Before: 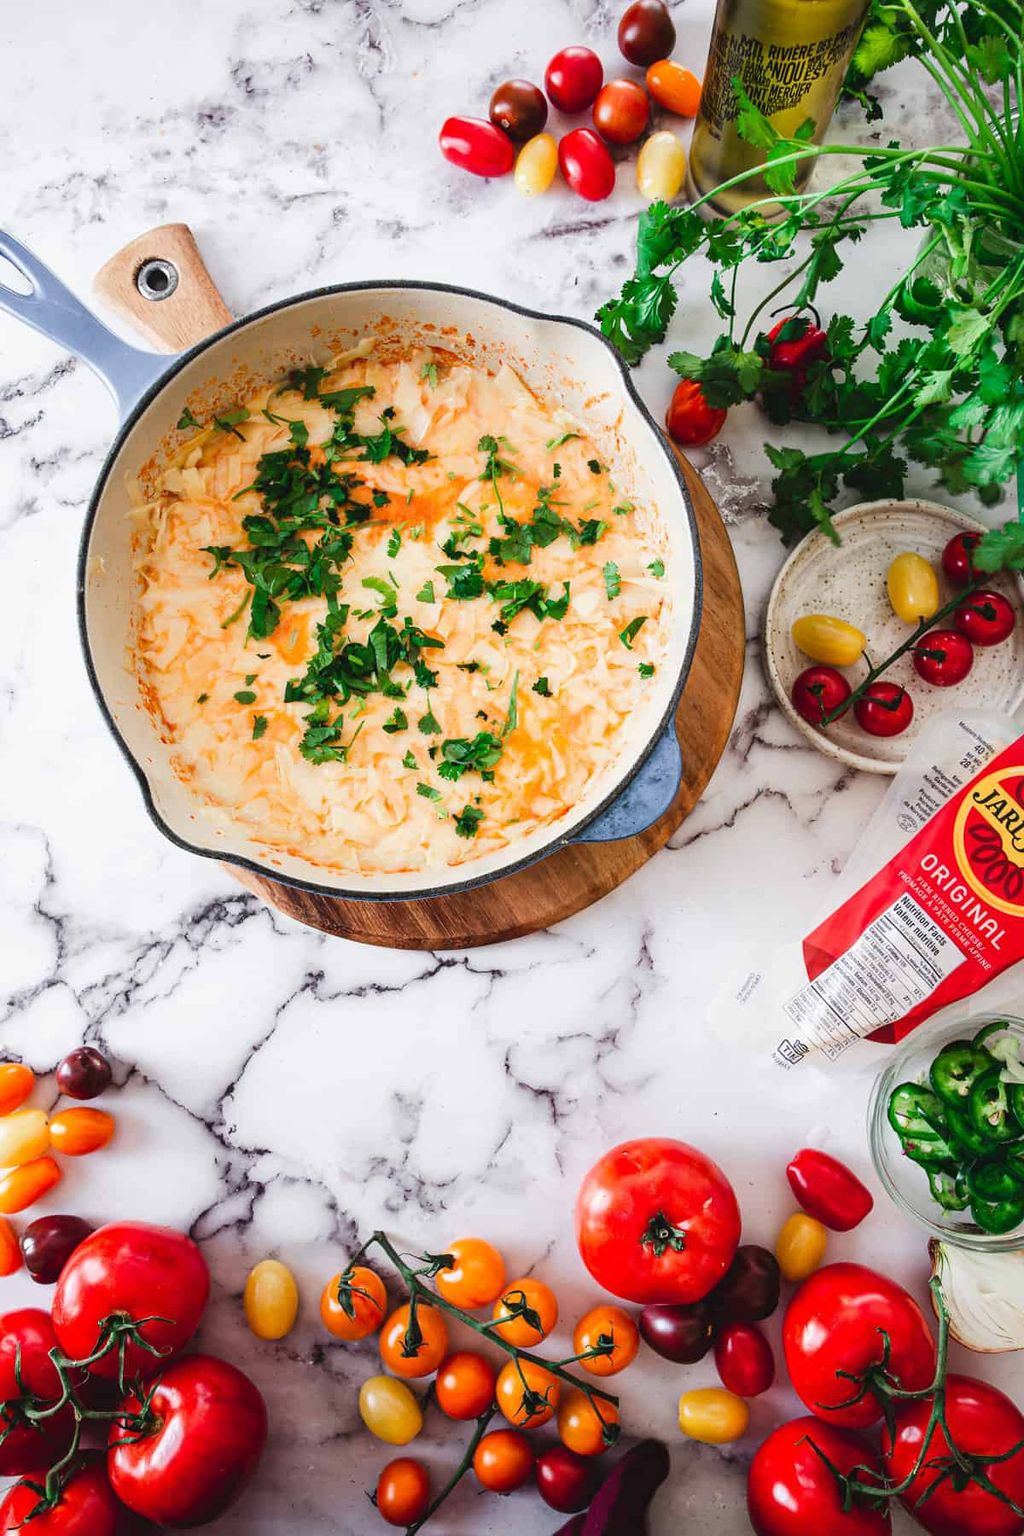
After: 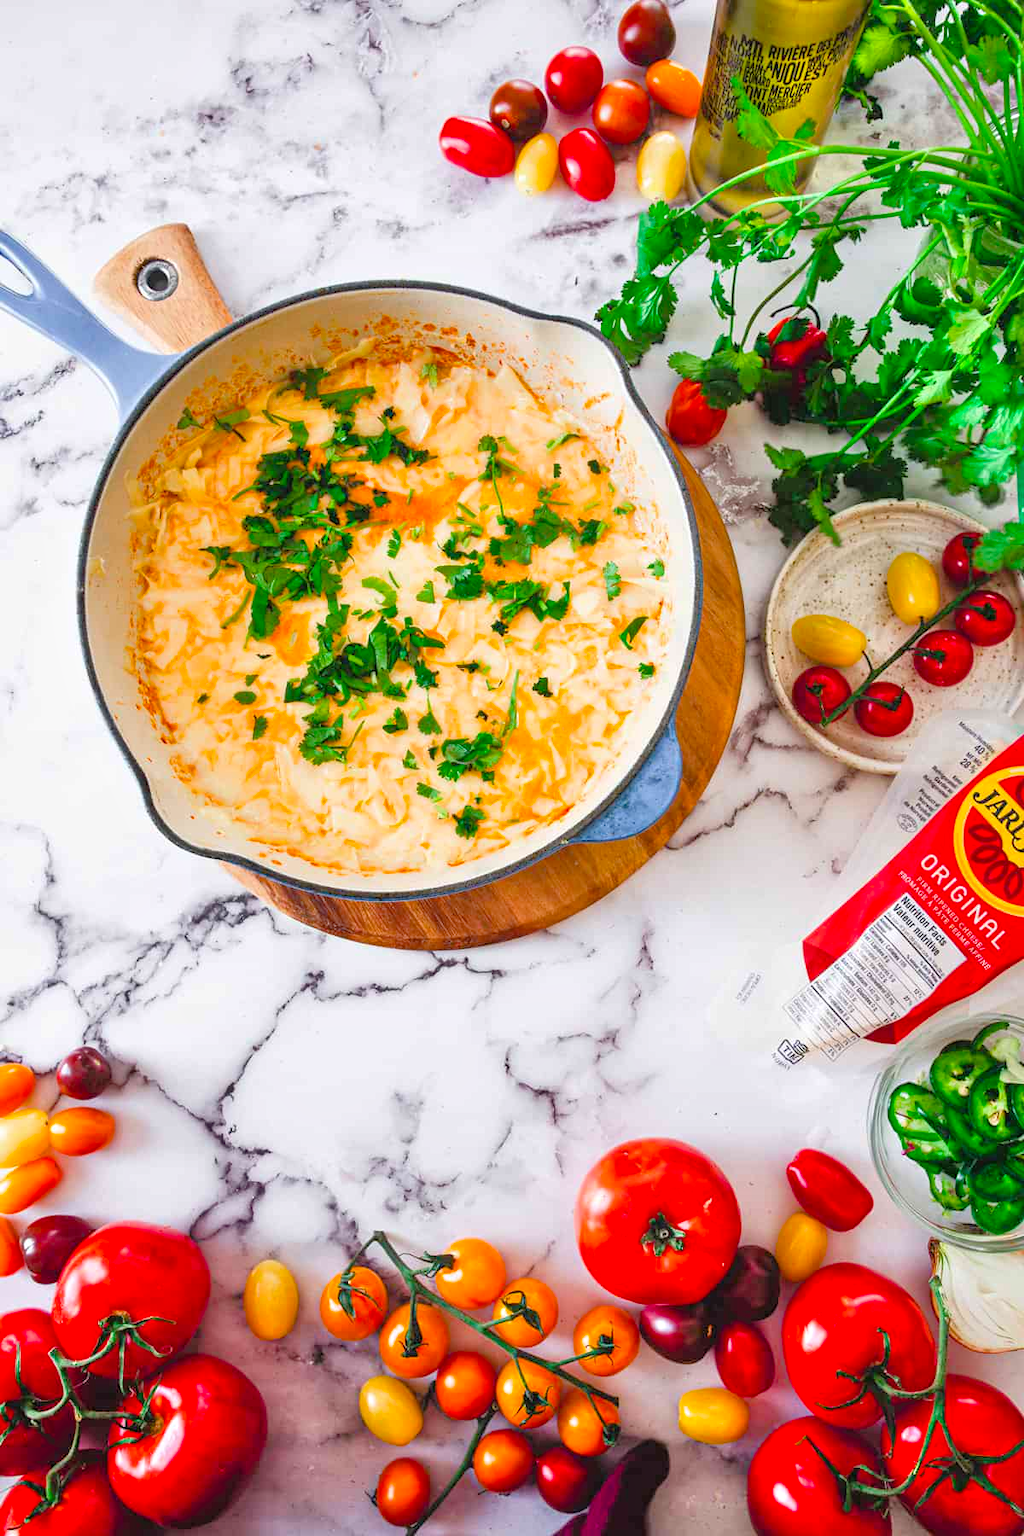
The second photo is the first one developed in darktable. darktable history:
tone equalizer: -7 EV 0.15 EV, -6 EV 0.6 EV, -5 EV 1.15 EV, -4 EV 1.33 EV, -3 EV 1.15 EV, -2 EV 0.6 EV, -1 EV 0.15 EV, mask exposure compensation -0.5 EV
color balance rgb: perceptual saturation grading › global saturation 25%, global vibrance 20%
